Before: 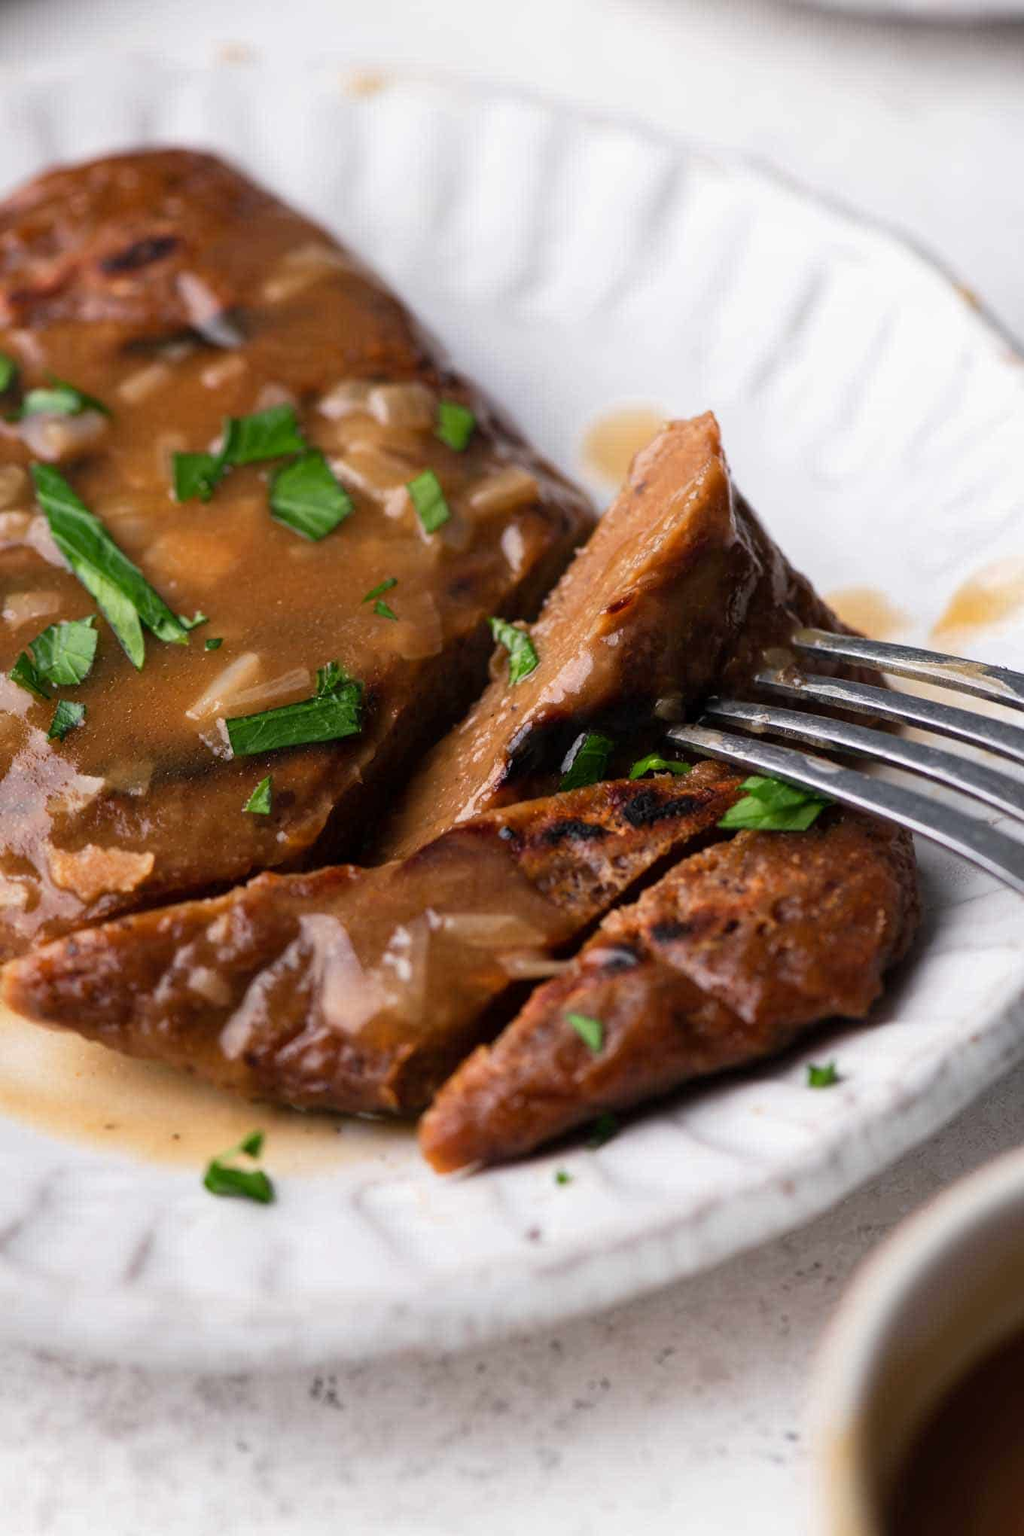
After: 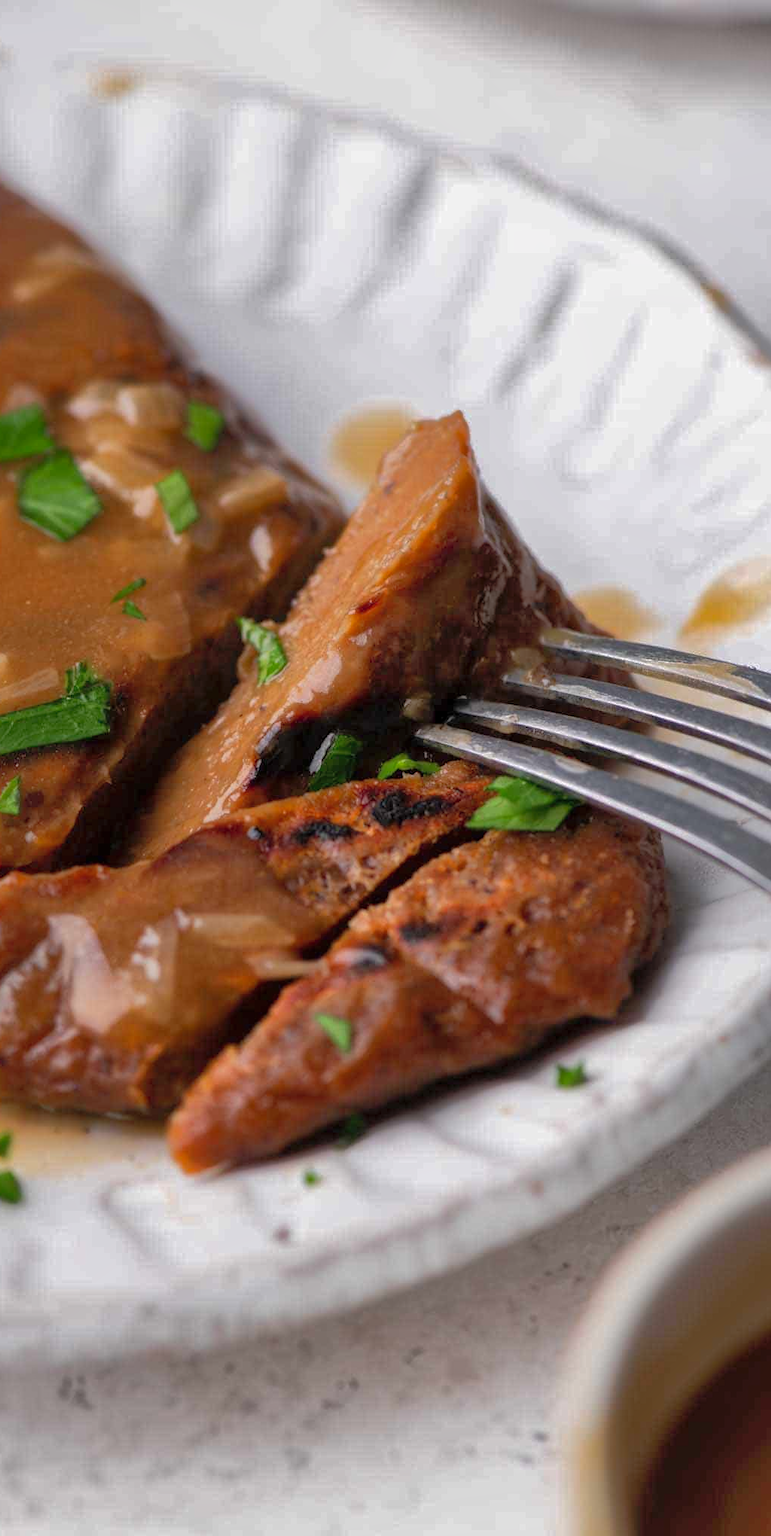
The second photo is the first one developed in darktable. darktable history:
vibrance: on, module defaults
tone equalizer: on, module defaults
shadows and highlights: shadows 60, highlights -60
crop and rotate: left 24.6%
